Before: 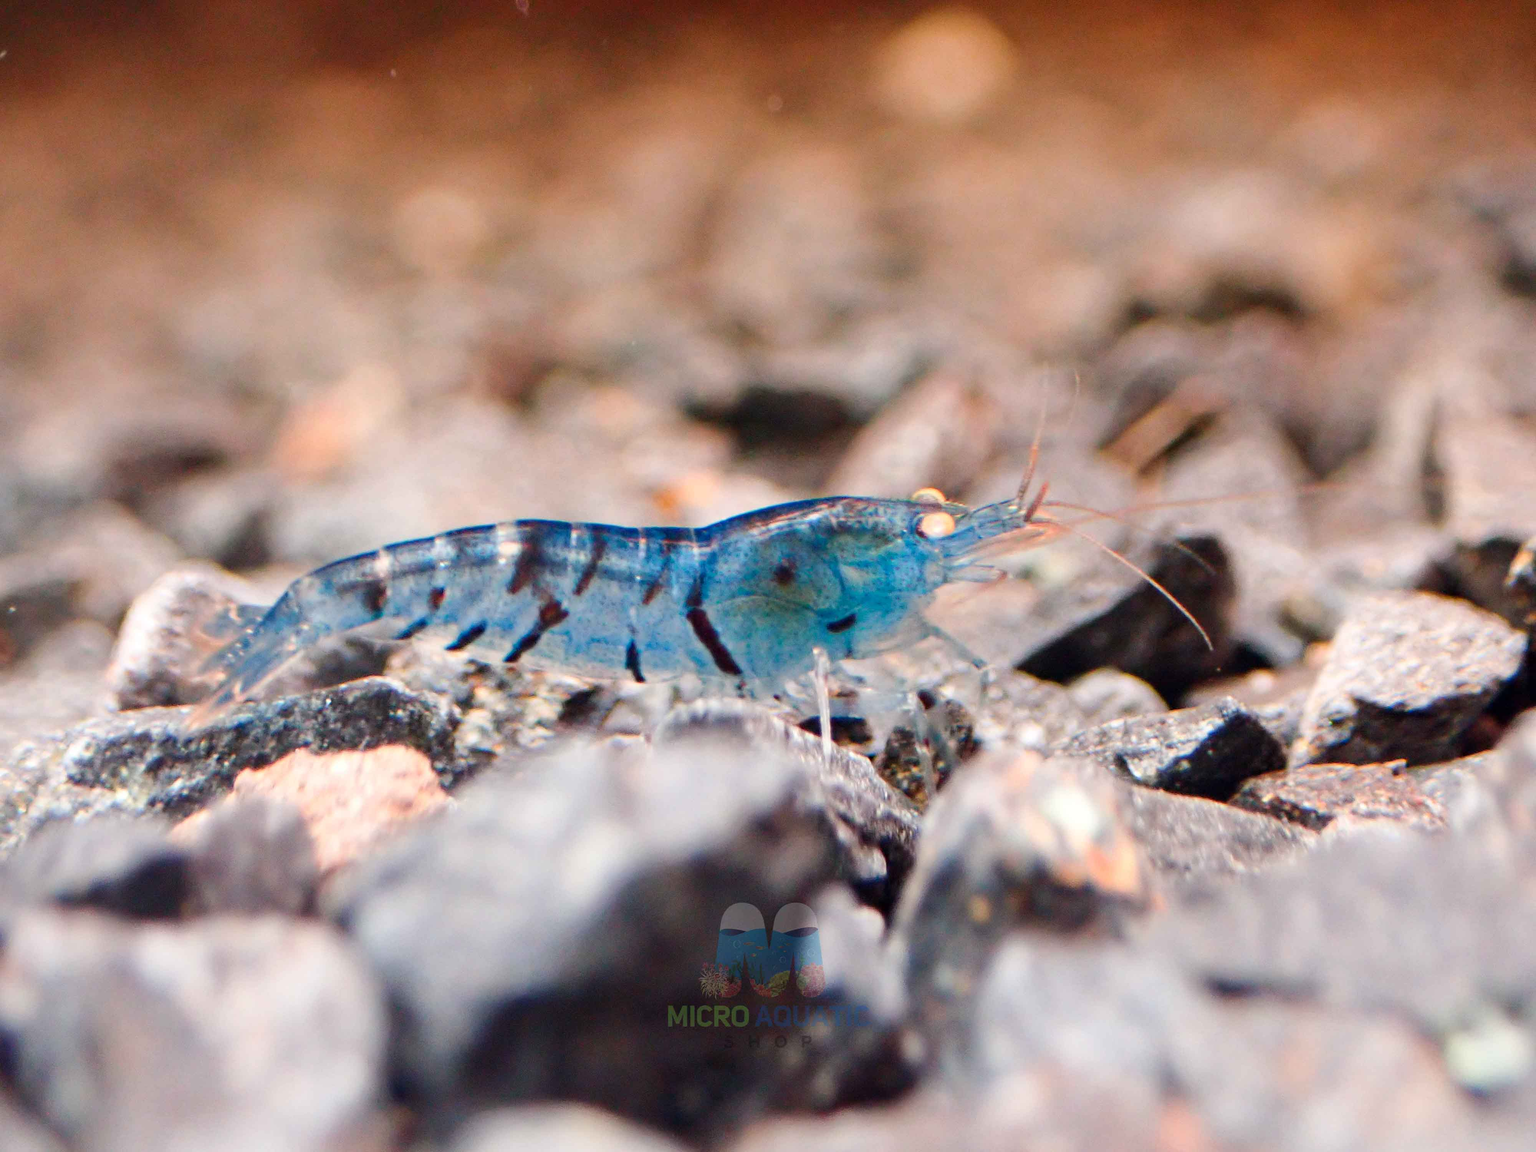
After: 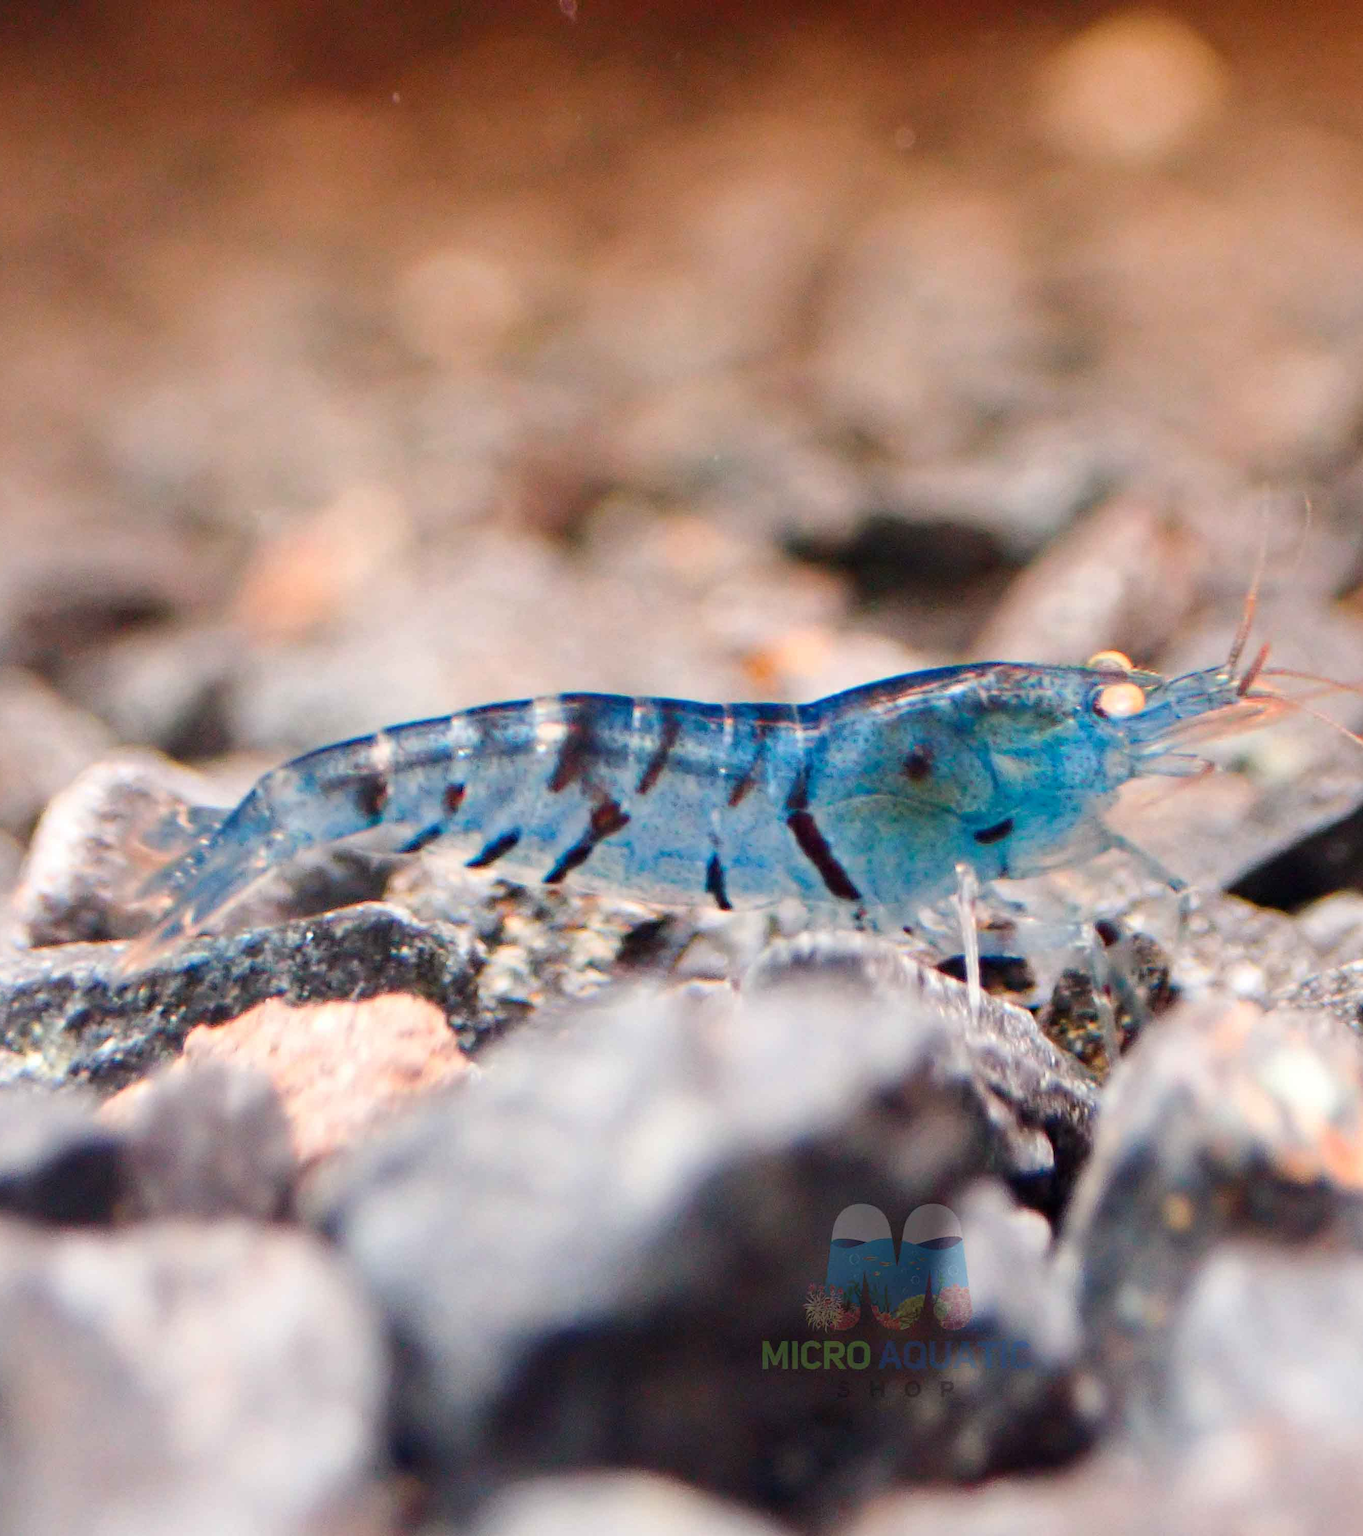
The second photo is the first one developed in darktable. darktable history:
crop and rotate: left 6.288%, right 27.12%
